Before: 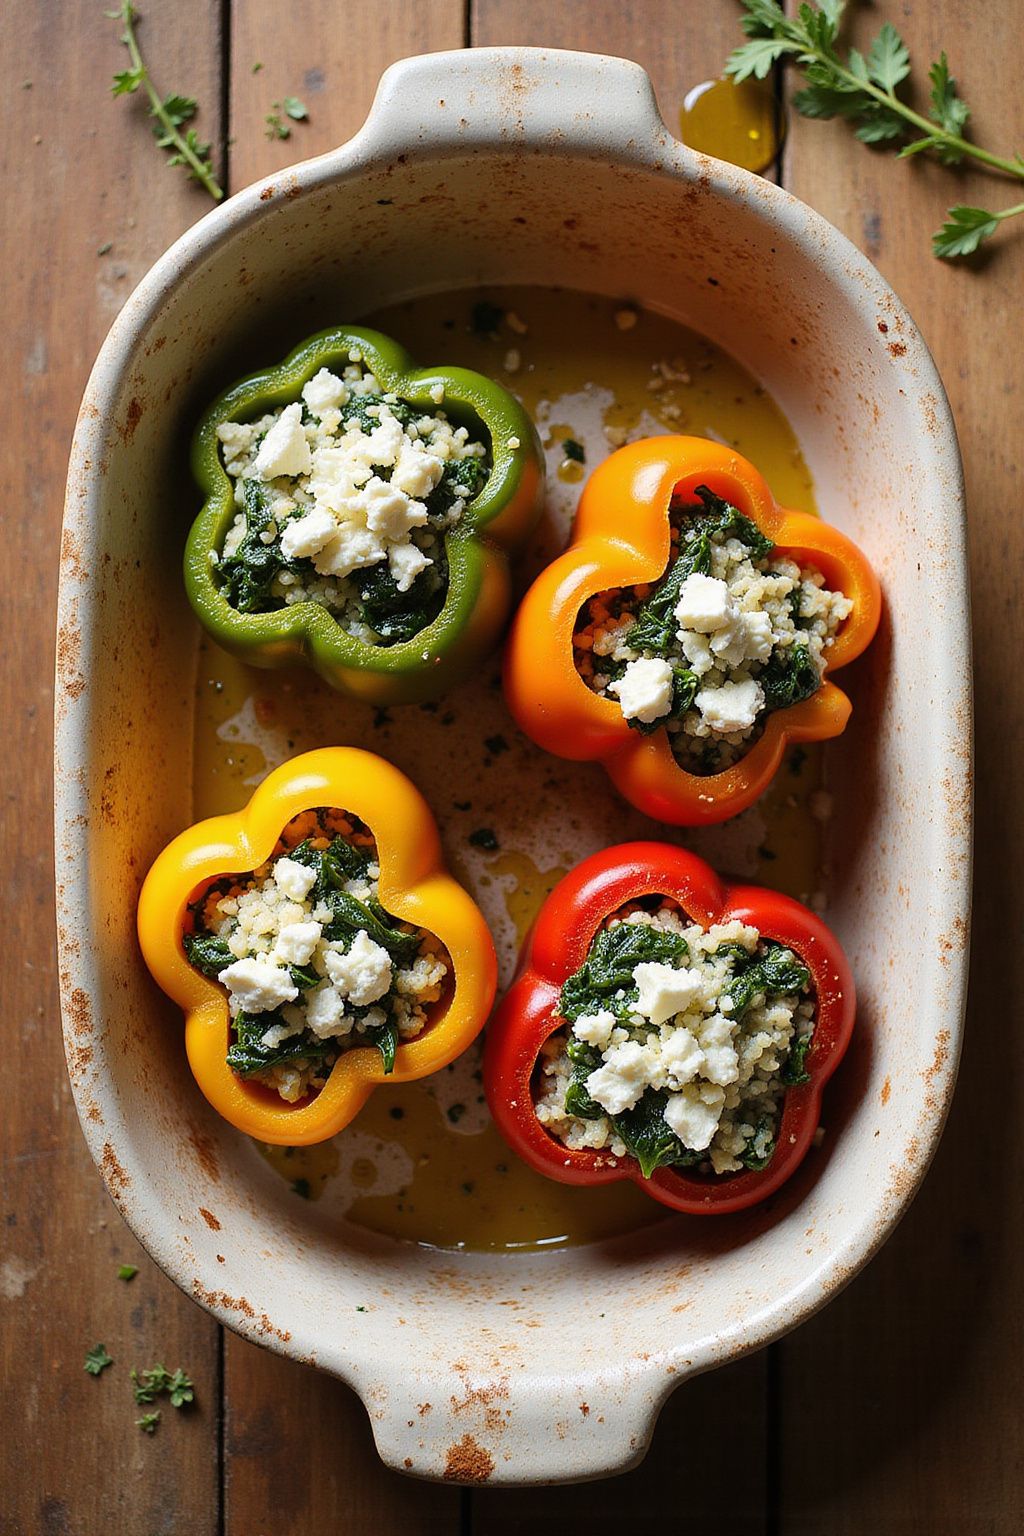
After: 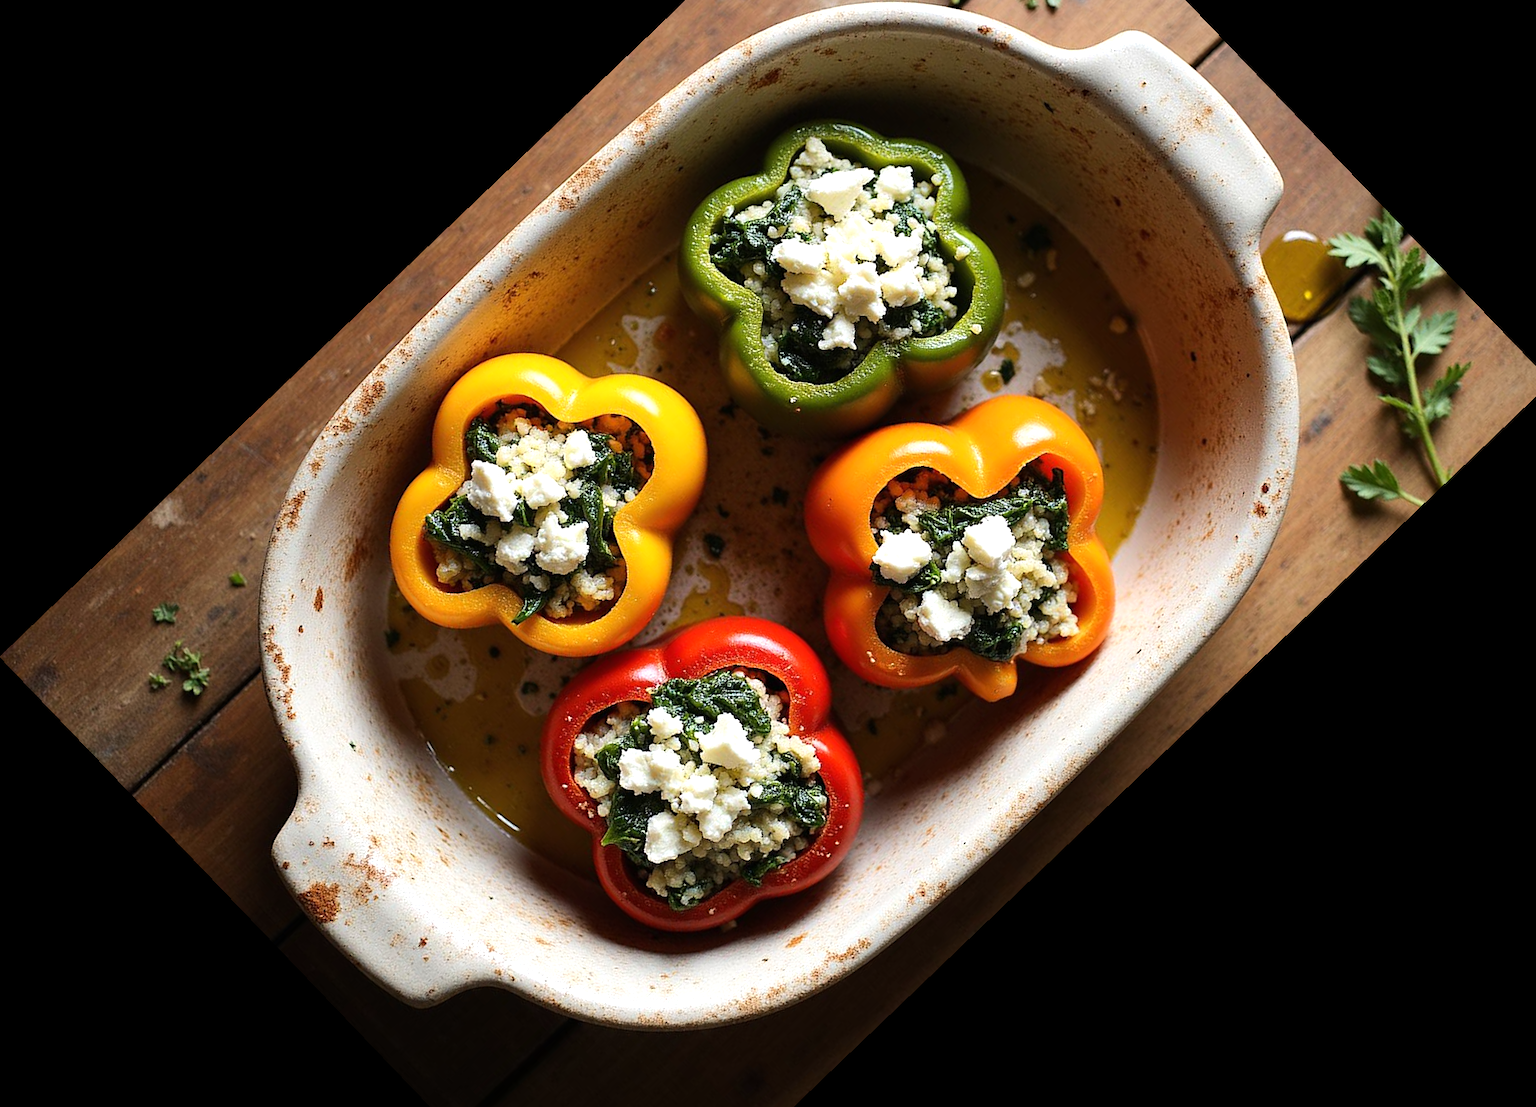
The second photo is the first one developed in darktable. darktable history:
crop and rotate: angle -46.26°, top 16.234%, right 0.912%, bottom 11.704%
tone equalizer: -8 EV -0.417 EV, -7 EV -0.389 EV, -6 EV -0.333 EV, -5 EV -0.222 EV, -3 EV 0.222 EV, -2 EV 0.333 EV, -1 EV 0.389 EV, +0 EV 0.417 EV, edges refinement/feathering 500, mask exposure compensation -1.57 EV, preserve details no
